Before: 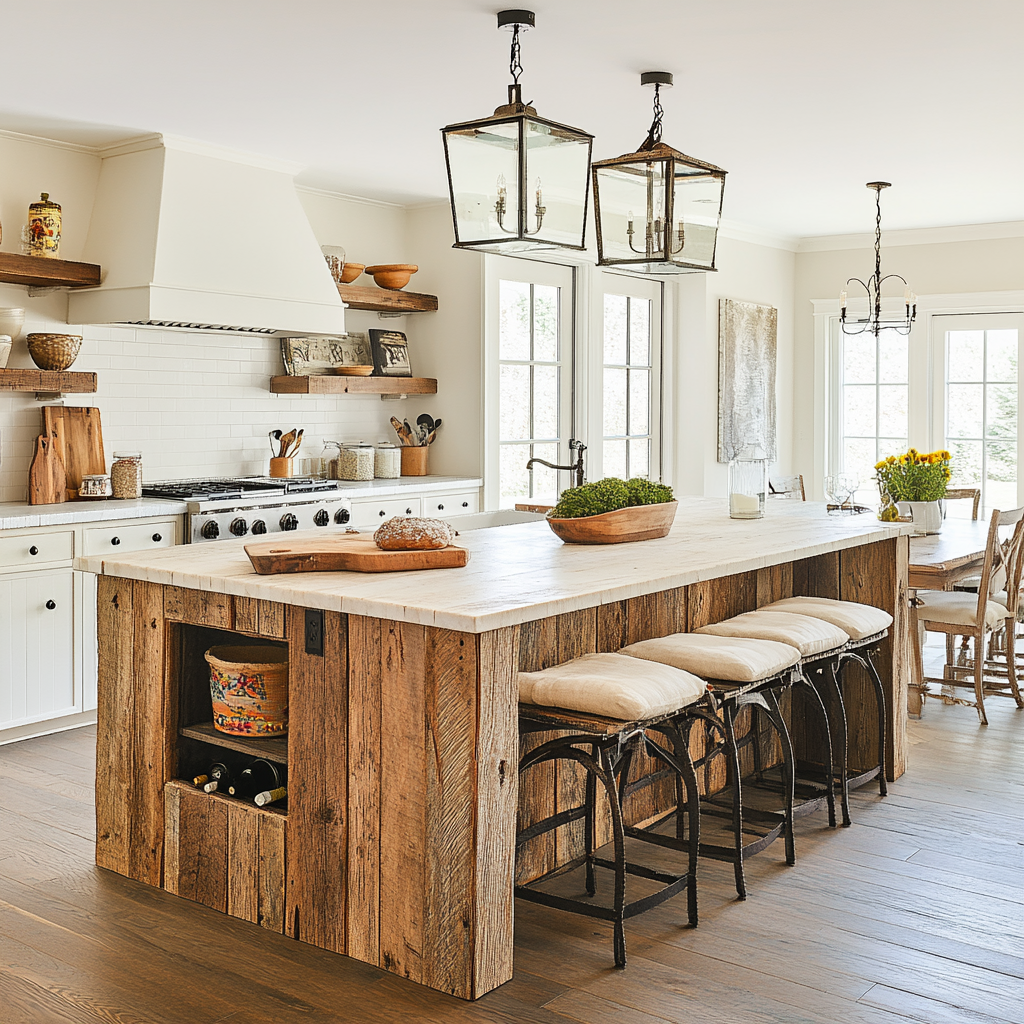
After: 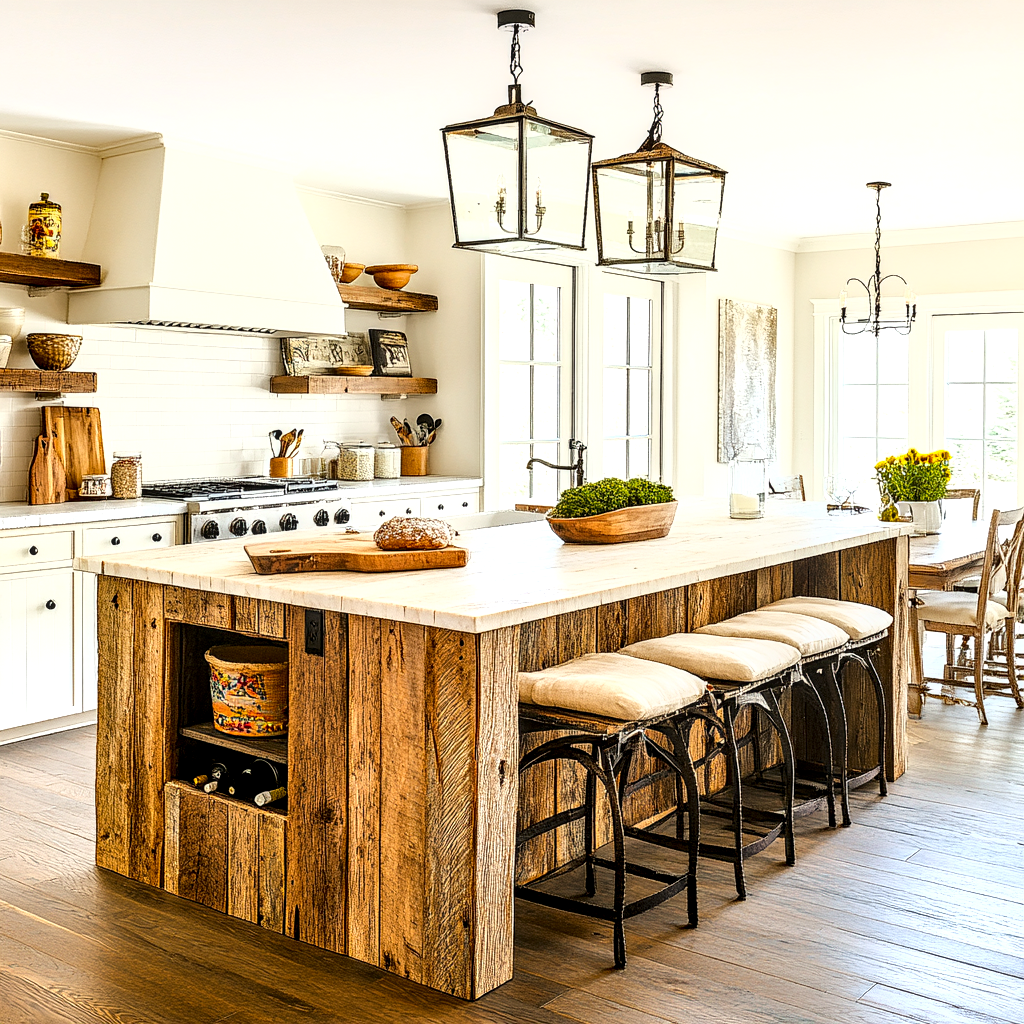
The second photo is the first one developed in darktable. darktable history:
local contrast: detail 150%
tone curve: curves: ch0 [(0, 0) (0.003, 0.025) (0.011, 0.025) (0.025, 0.029) (0.044, 0.035) (0.069, 0.053) (0.1, 0.083) (0.136, 0.118) (0.177, 0.163) (0.224, 0.22) (0.277, 0.295) (0.335, 0.371) (0.399, 0.444) (0.468, 0.524) (0.543, 0.618) (0.623, 0.702) (0.709, 0.79) (0.801, 0.89) (0.898, 0.973) (1, 1)], color space Lab, independent channels, preserve colors none
color balance rgb: perceptual saturation grading › global saturation 19.602%, global vibrance 30.508%, contrast 10.153%
